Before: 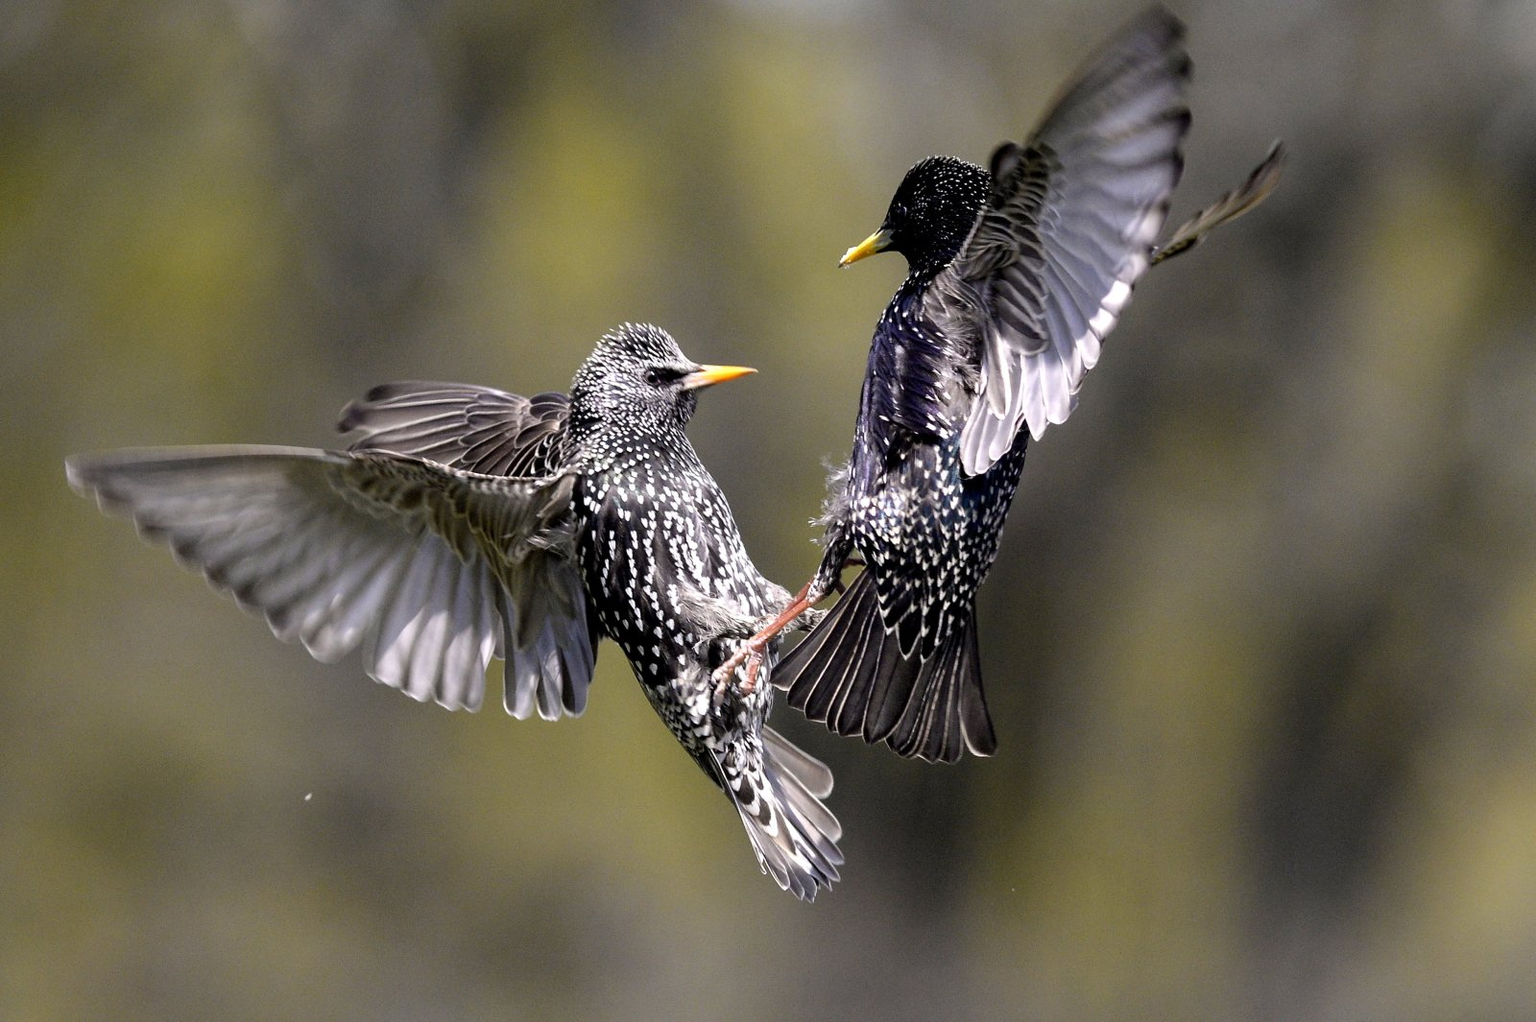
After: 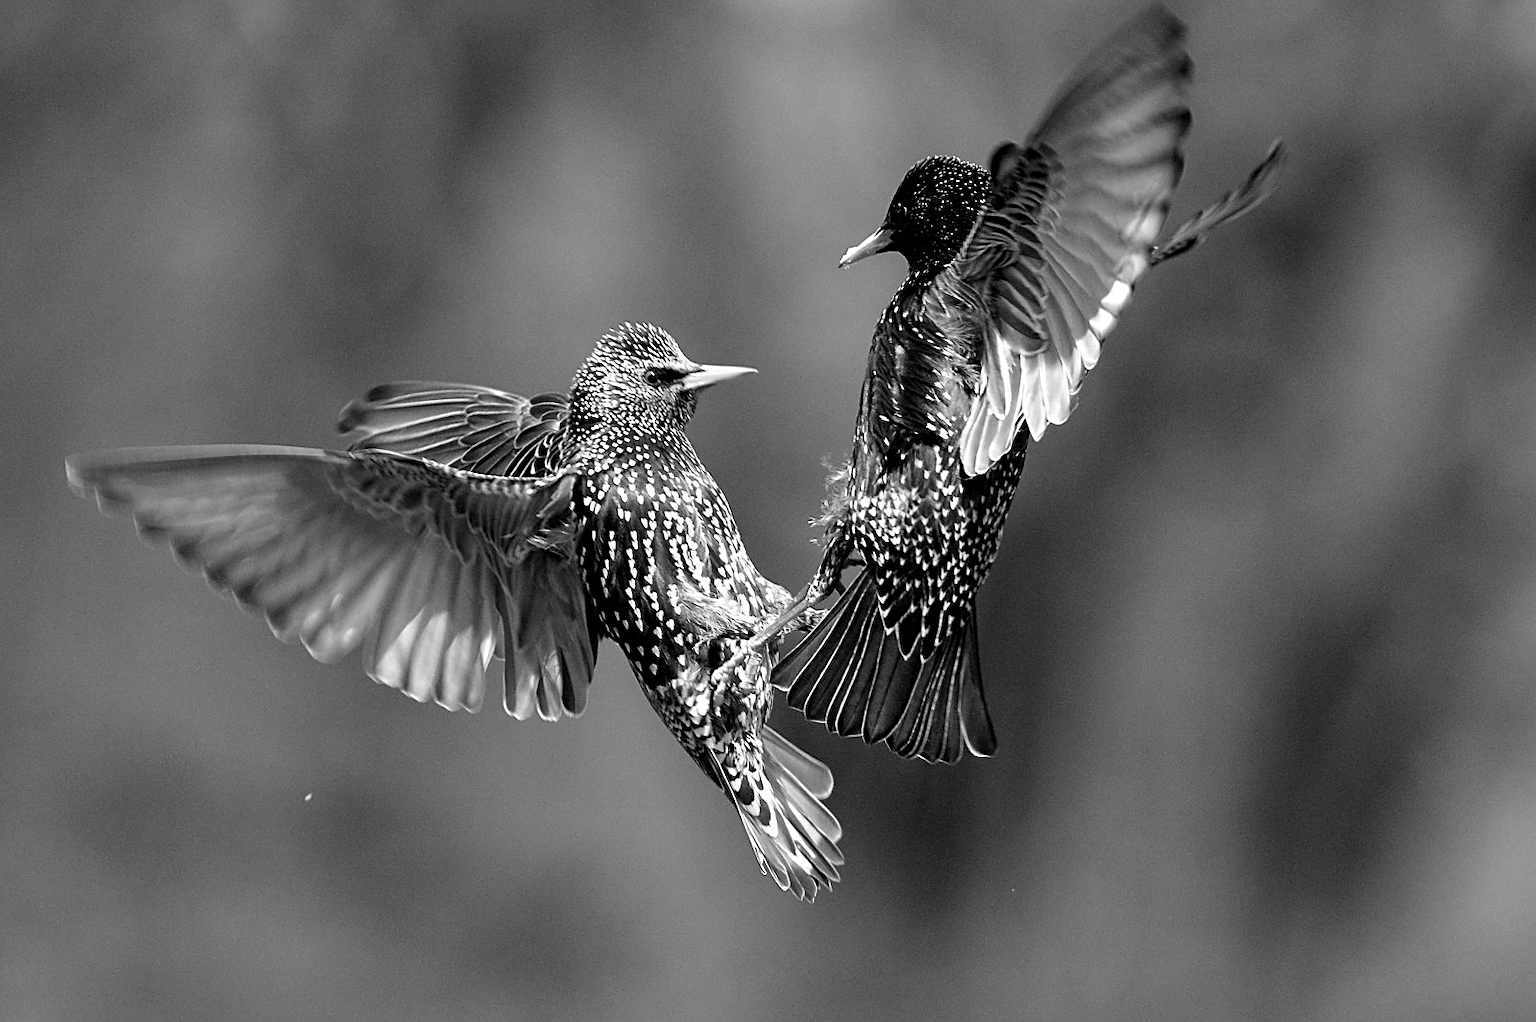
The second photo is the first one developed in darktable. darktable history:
contrast brightness saturation: saturation -0.991
sharpen: on, module defaults
